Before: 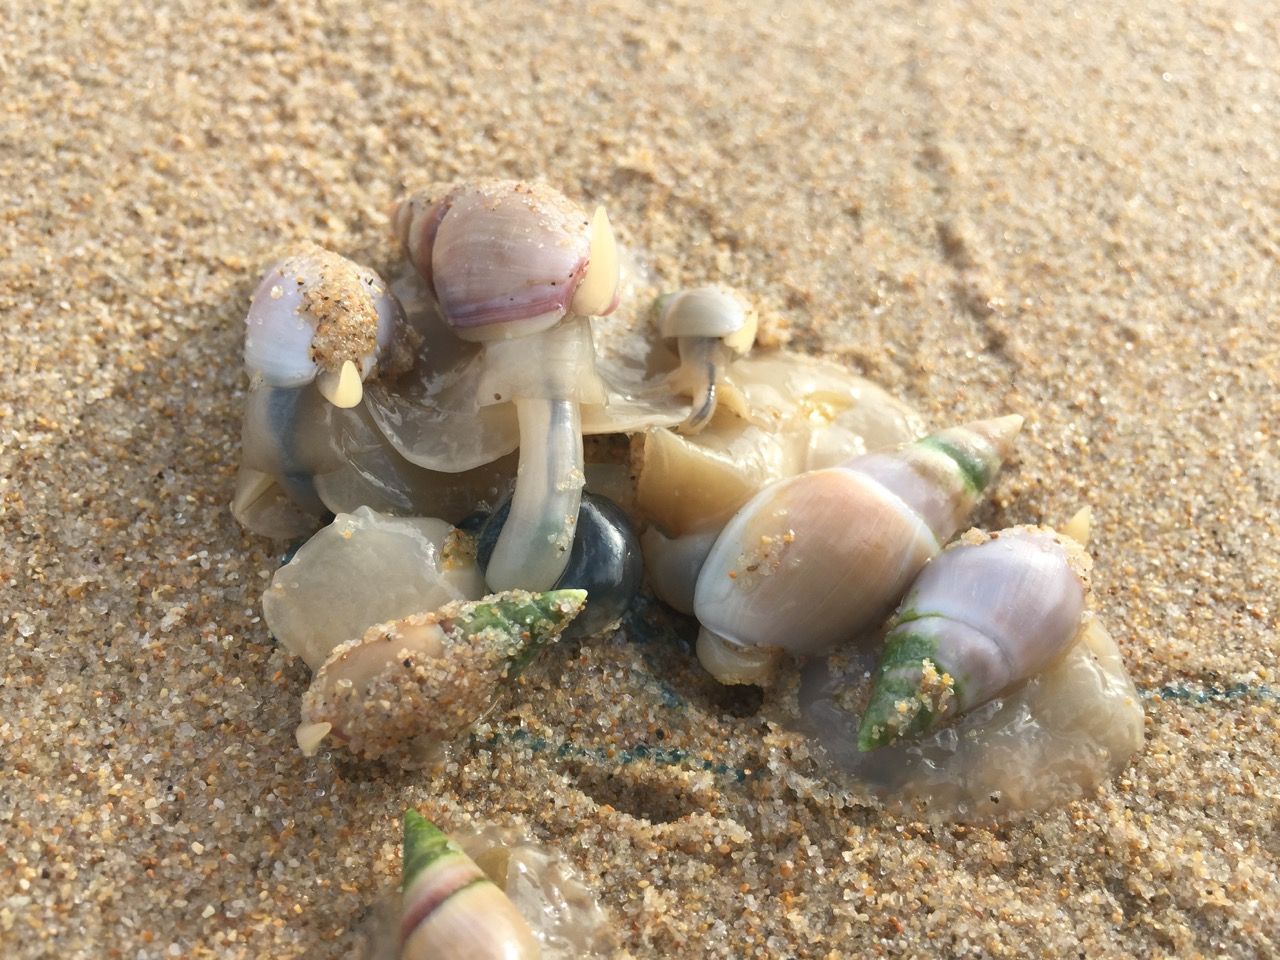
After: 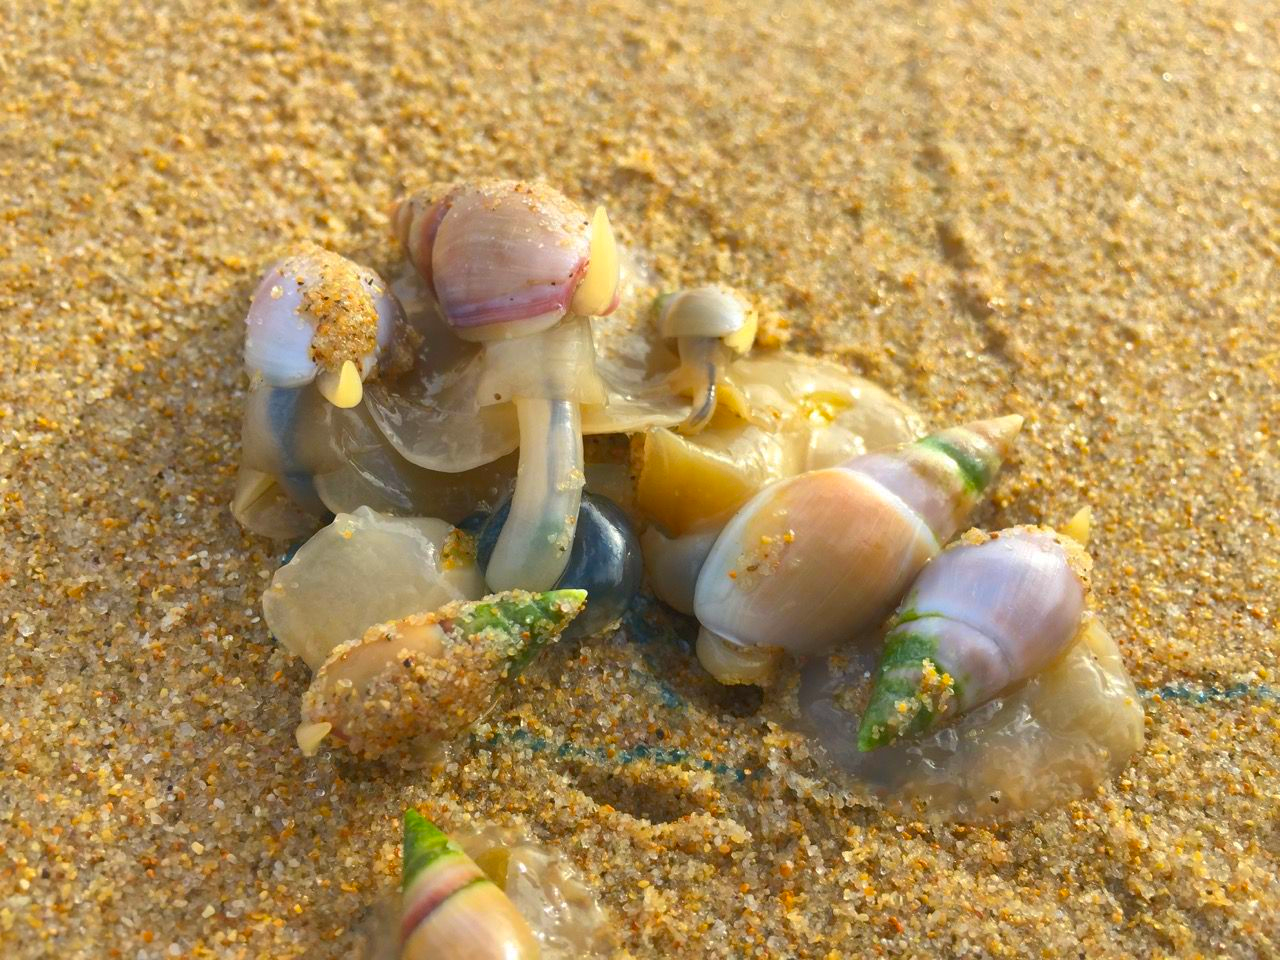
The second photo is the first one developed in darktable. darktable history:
color contrast: green-magenta contrast 1.55, blue-yellow contrast 1.83
shadows and highlights: on, module defaults
